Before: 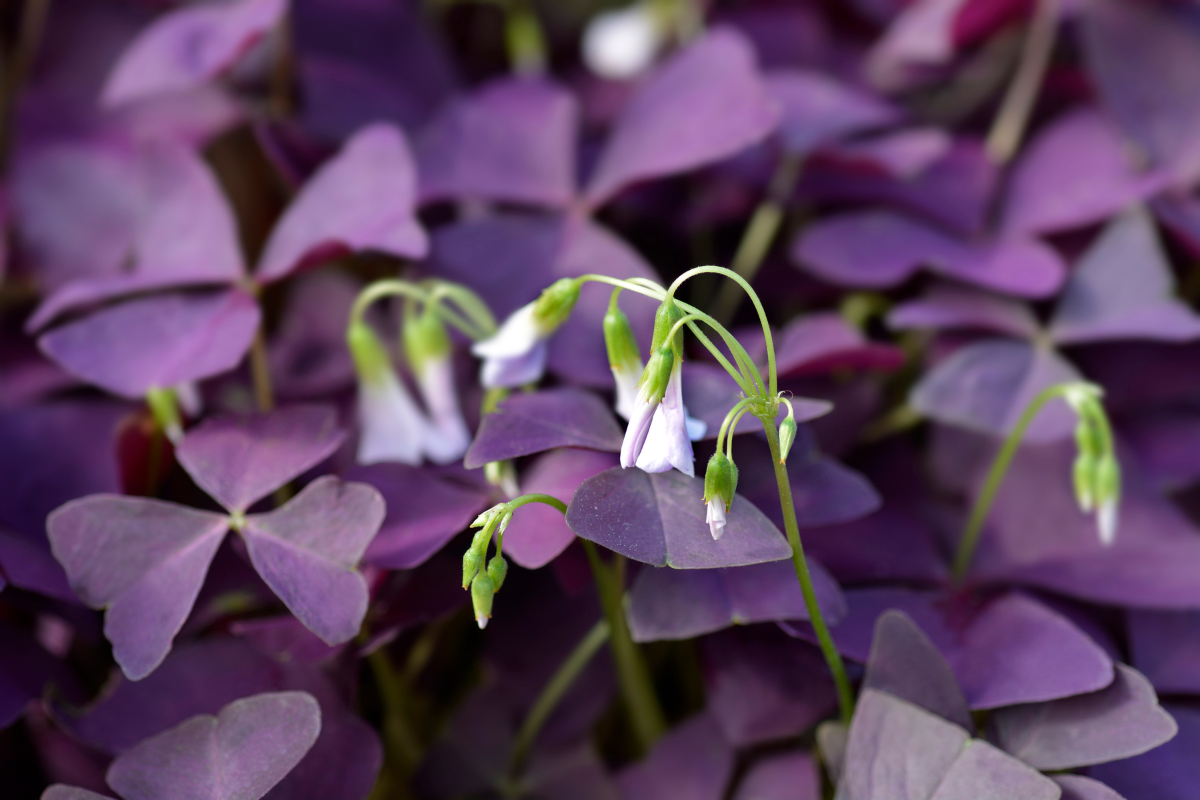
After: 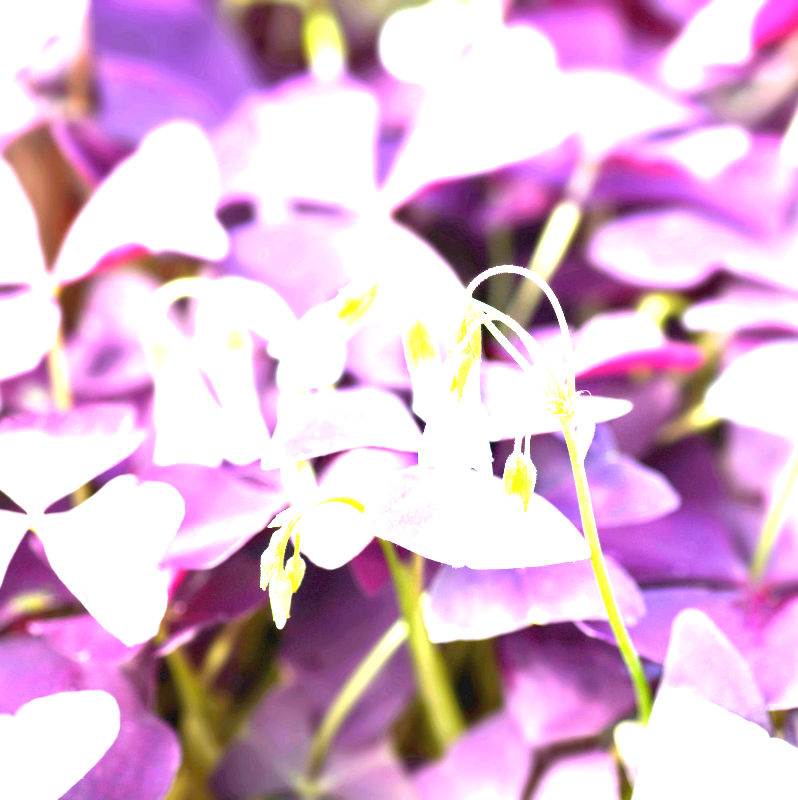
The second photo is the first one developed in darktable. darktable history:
crop: left 16.899%, right 16.556%
exposure: black level correction 0, exposure 4 EV, compensate exposure bias true, compensate highlight preservation false
